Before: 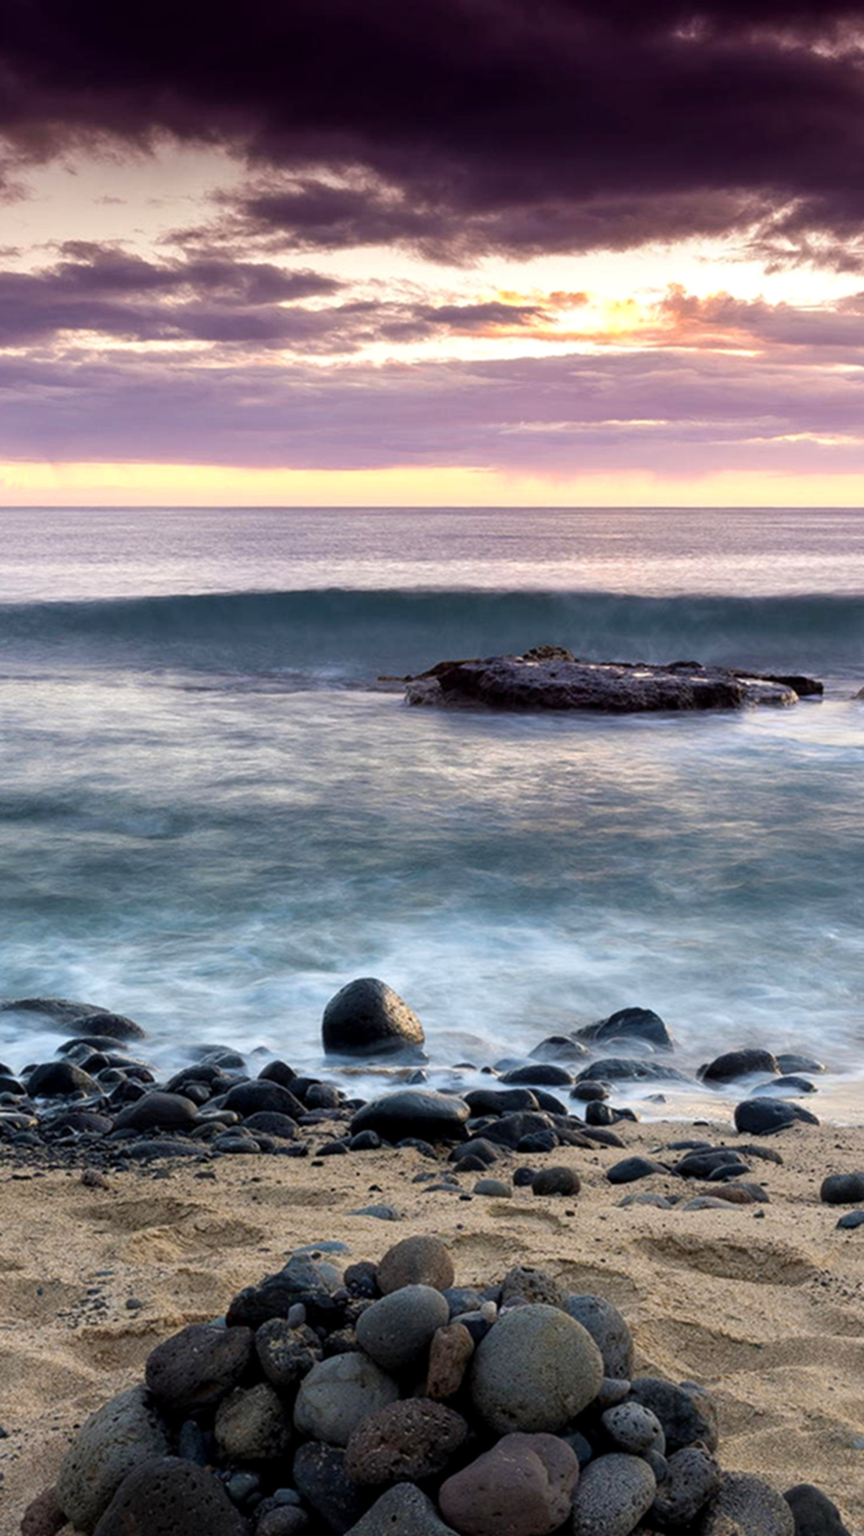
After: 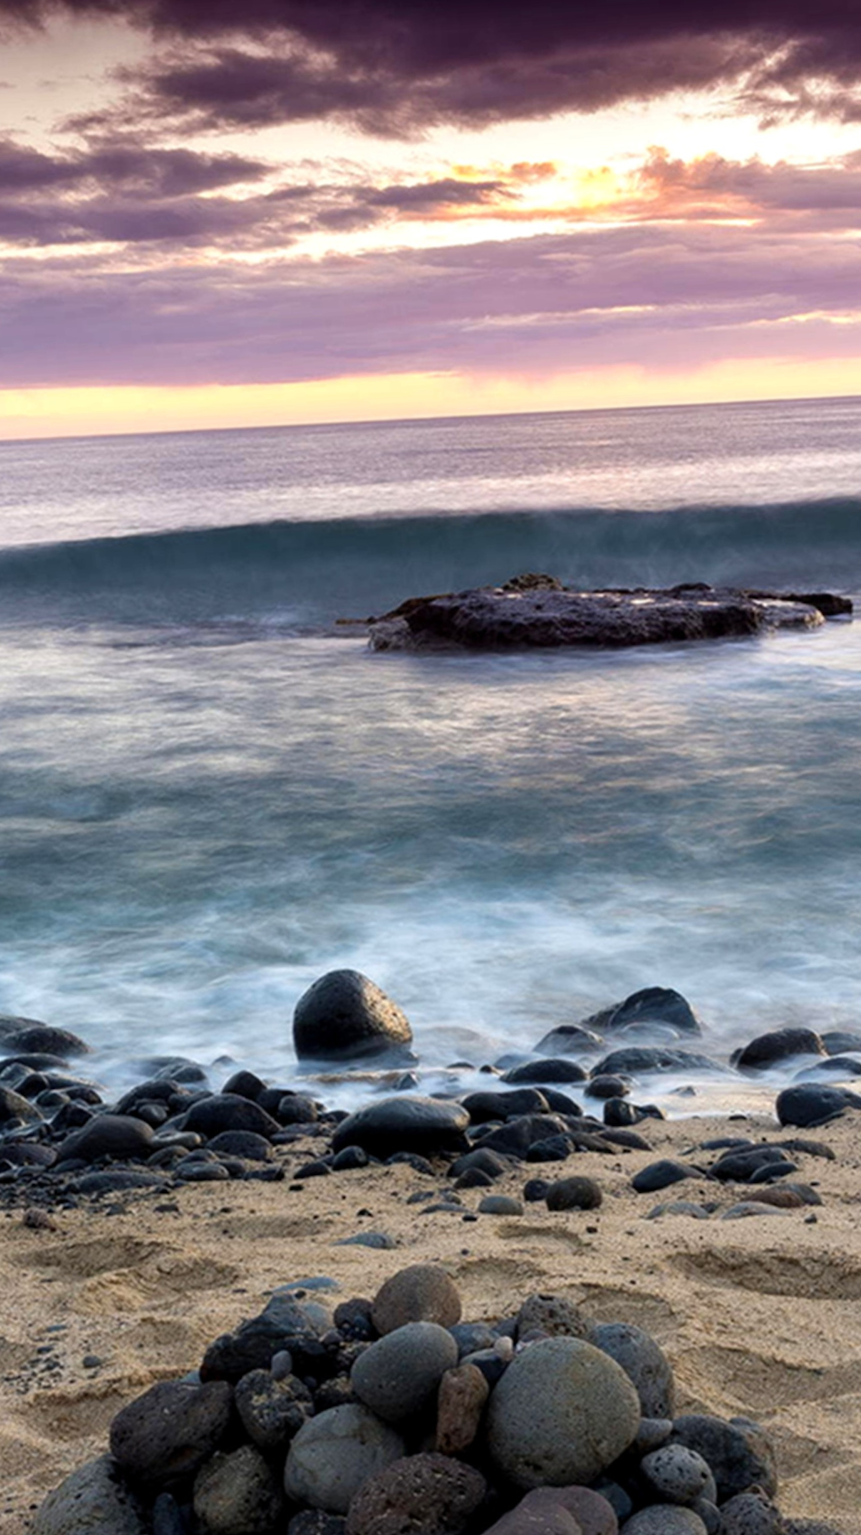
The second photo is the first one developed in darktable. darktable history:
crop and rotate: angle 3.06°, left 5.958%, top 5.685%
